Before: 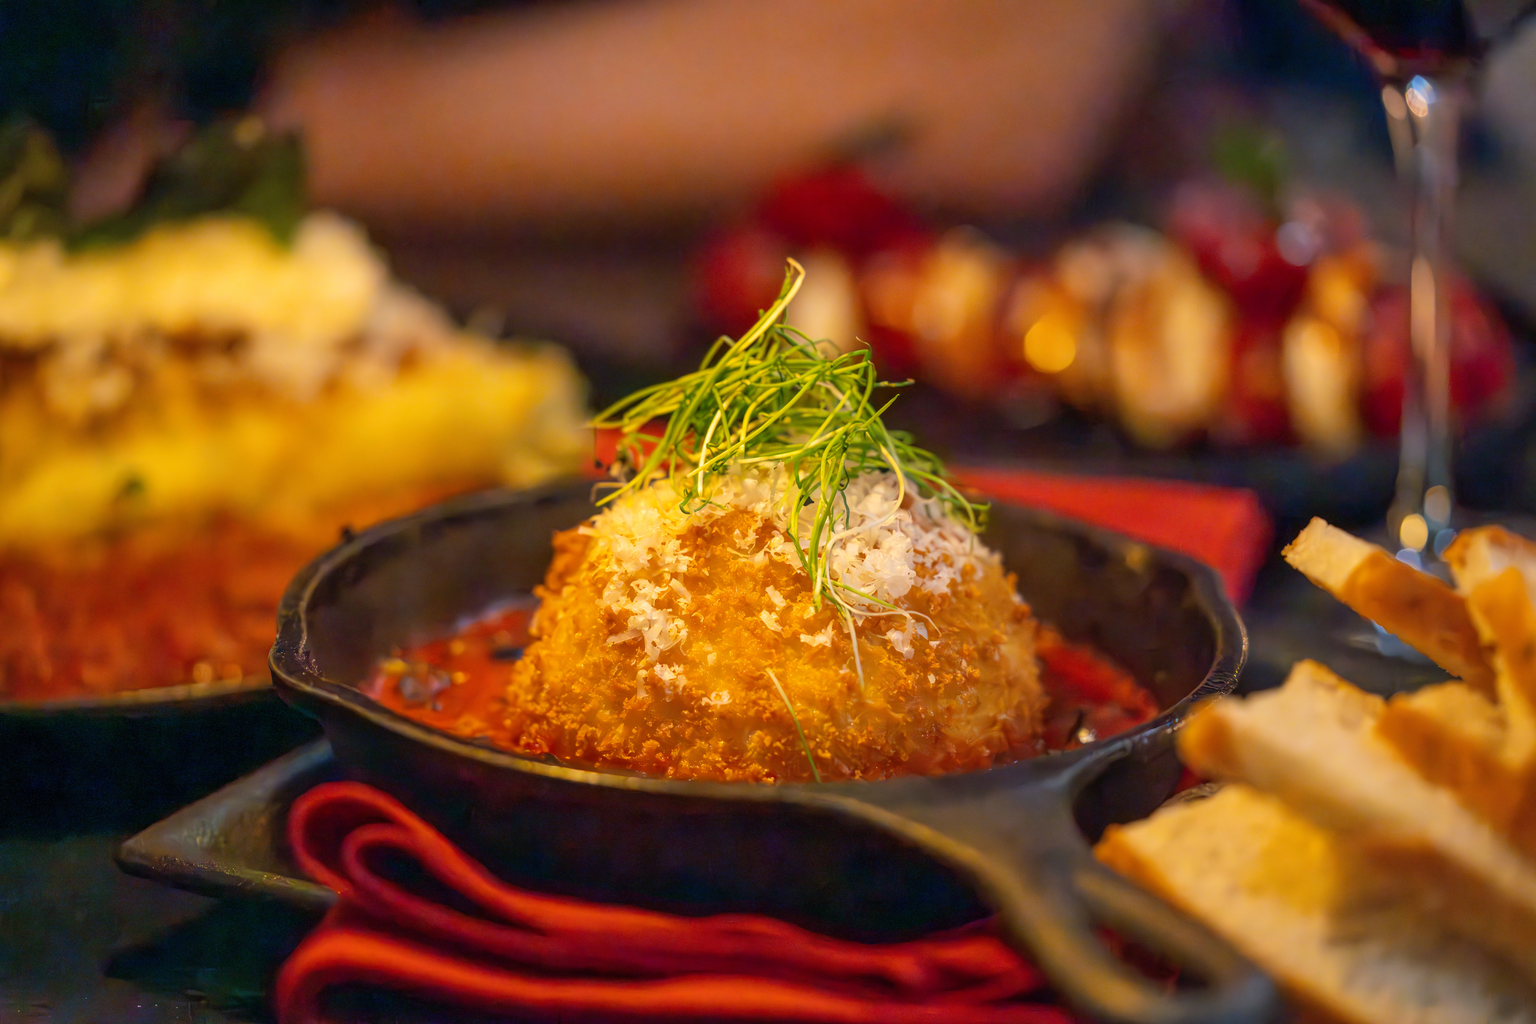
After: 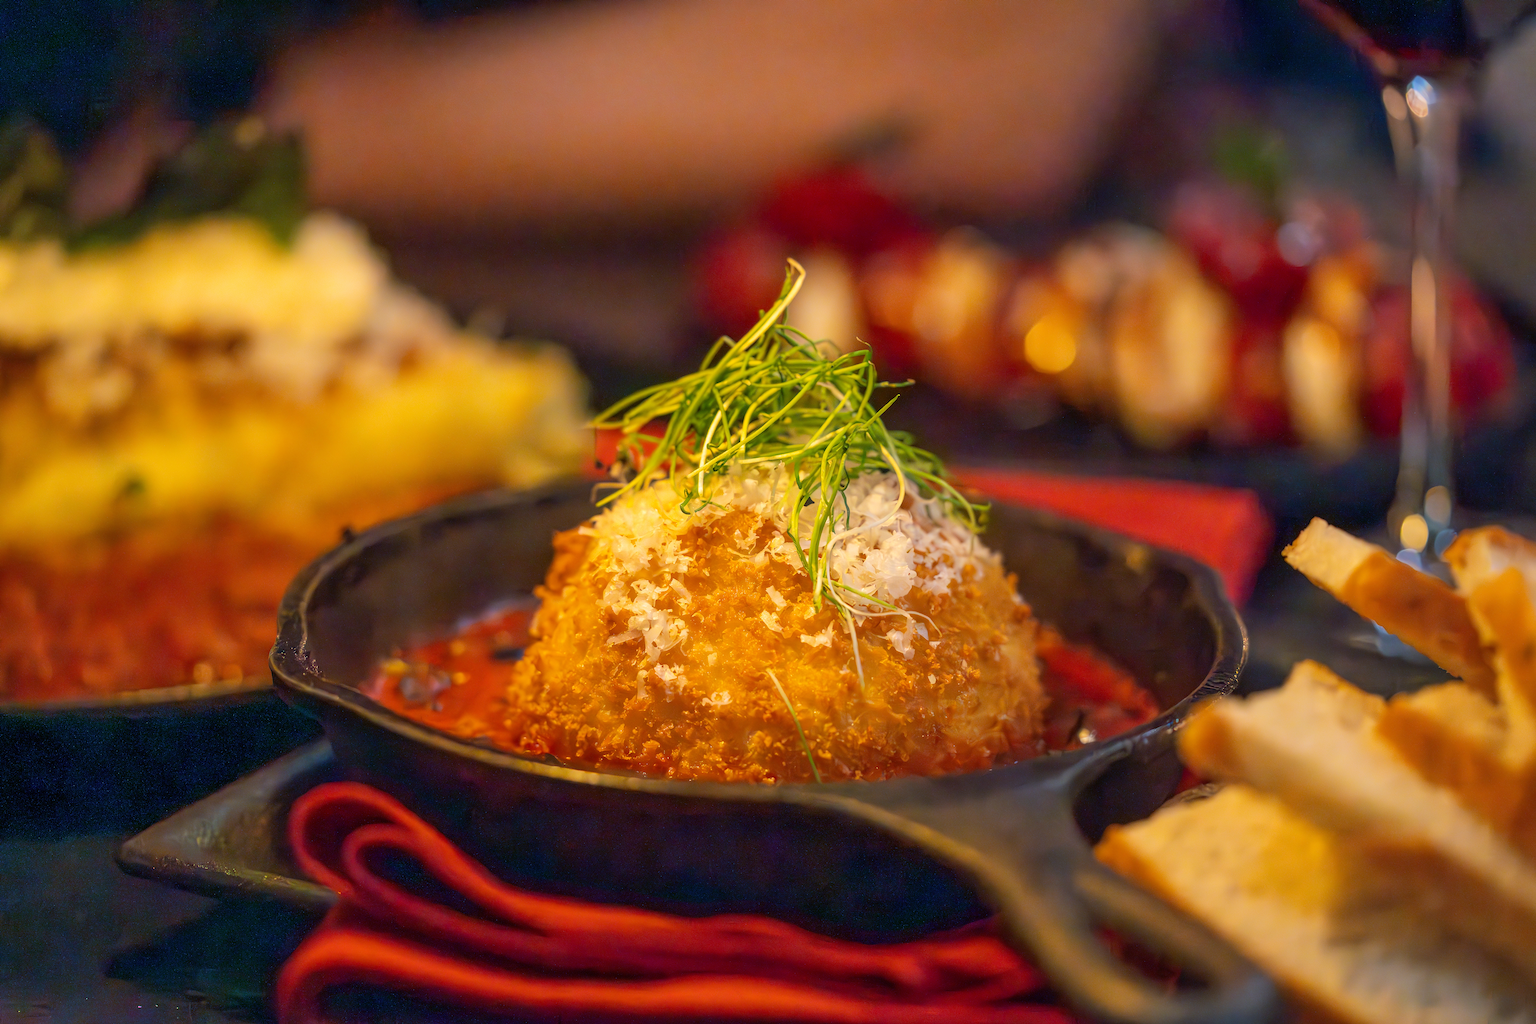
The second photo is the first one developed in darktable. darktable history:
sharpen: radius 2.506, amount 0.321
